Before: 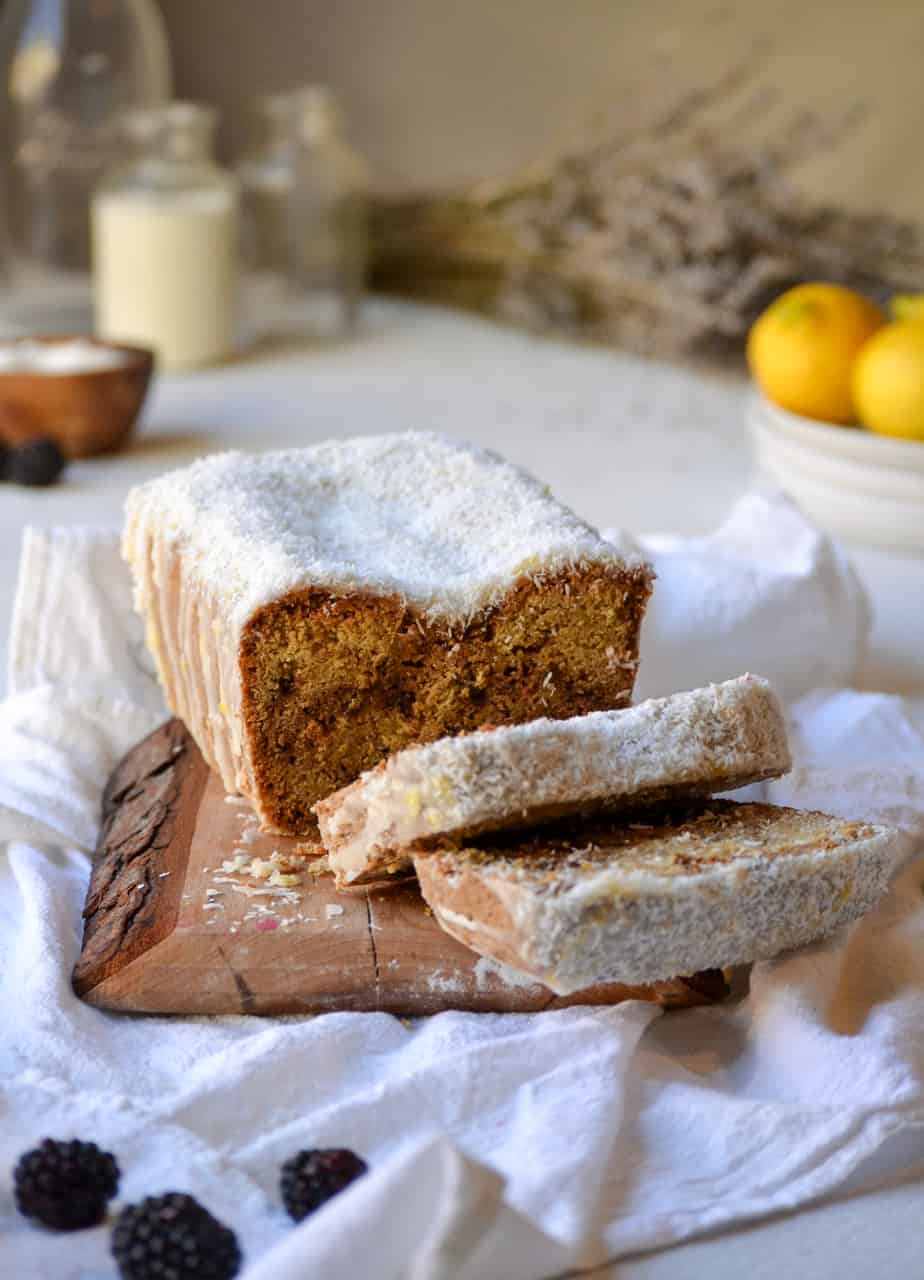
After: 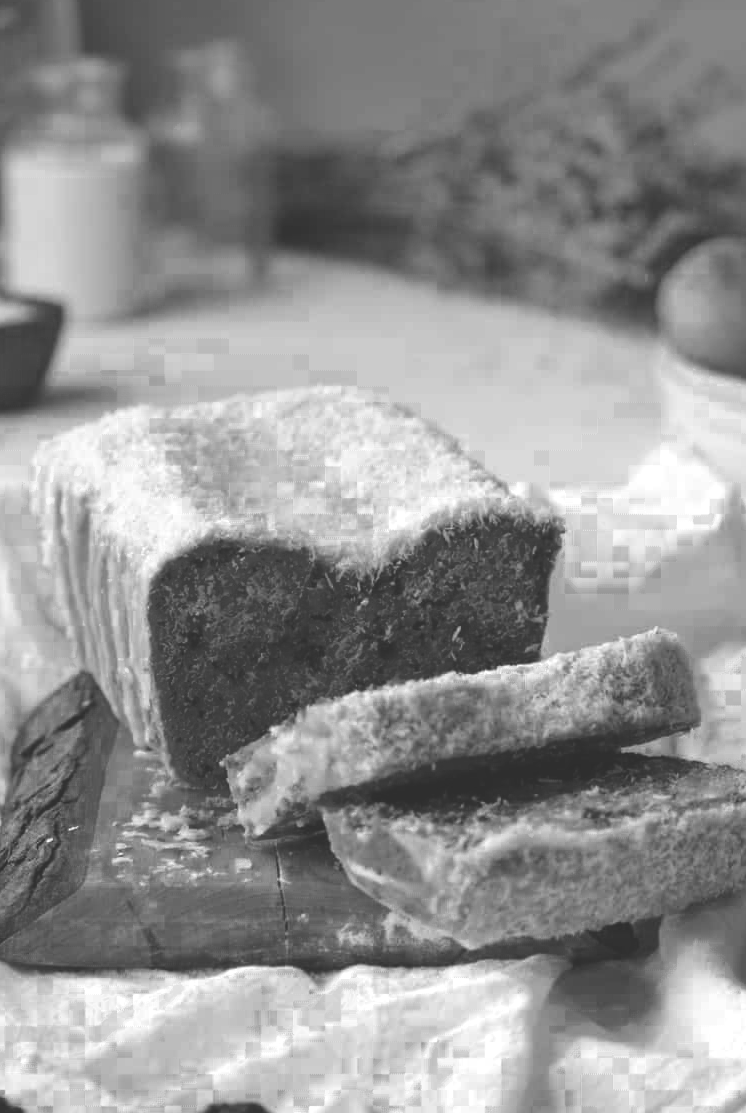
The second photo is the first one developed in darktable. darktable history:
exposure: black level correction -0.027, compensate highlight preservation false
crop: left 9.939%, top 3.653%, right 9.264%, bottom 9.39%
color zones: curves: ch0 [(0.002, 0.589) (0.107, 0.484) (0.146, 0.249) (0.217, 0.352) (0.309, 0.525) (0.39, 0.404) (0.455, 0.169) (0.597, 0.055) (0.724, 0.212) (0.775, 0.691) (0.869, 0.571) (1, 0.587)]; ch1 [(0, 0) (0.143, 0) (0.286, 0) (0.429, 0) (0.571, 0) (0.714, 0) (0.857, 0)]
